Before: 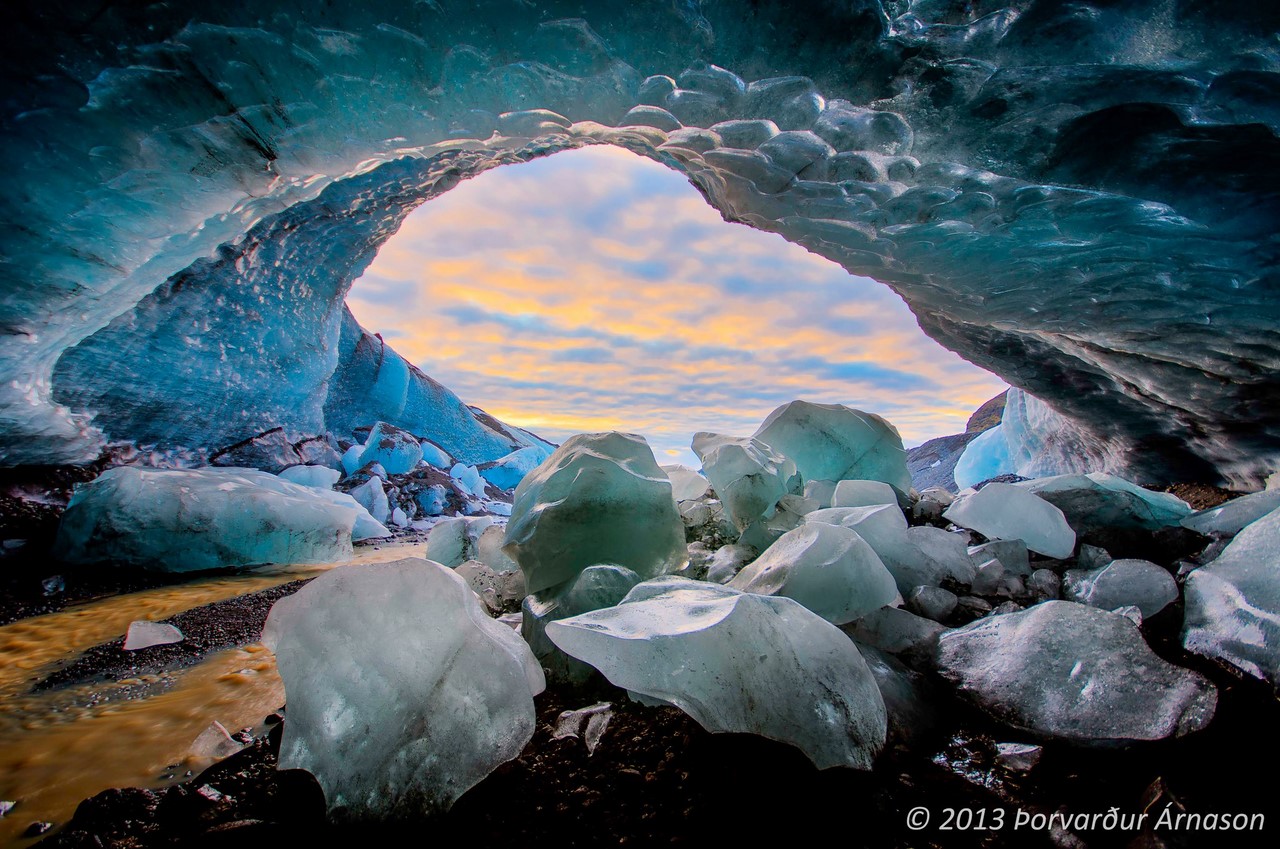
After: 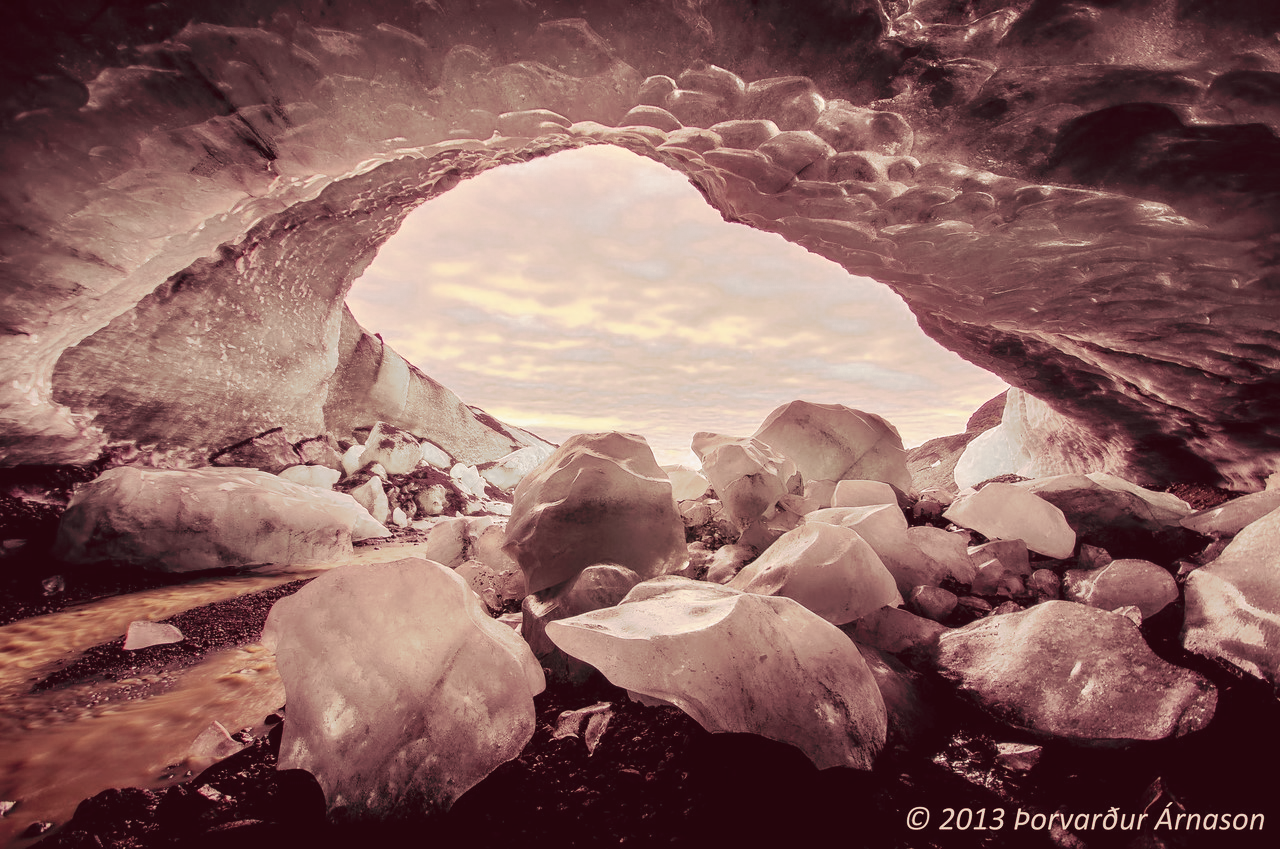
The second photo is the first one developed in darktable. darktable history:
tone curve: curves: ch0 [(0, 0) (0.003, 0.024) (0.011, 0.029) (0.025, 0.044) (0.044, 0.072) (0.069, 0.104) (0.1, 0.131) (0.136, 0.159) (0.177, 0.191) (0.224, 0.245) (0.277, 0.298) (0.335, 0.354) (0.399, 0.428) (0.468, 0.503) (0.543, 0.596) (0.623, 0.684) (0.709, 0.781) (0.801, 0.843) (0.898, 0.946) (1, 1)], preserve colors none
color look up table: target L [93.89, 92.75, 91.23, 83.76, 79.41, 78.52, 71.8, 69.47, 61.57, 51.82, 22.09, 3.943, 200.39, 88.82, 79.69, 68.29, 72.95, 59.35, 66.59, 55.69, 57.39, 54.43, 43.8, 36.33, 30.47, 25.55, 97.54, 76.26, 74.21, 83.47, 90.79, 80.8, 62.77, 91.53, 59.67, 85.07, 79.7, 43.71, 43.02, 43.71, 61, 16.31, 91.99, 94.02, 80.33, 91.02, 72, 35.51, 33.63], target a [-2.923, -4.447, -12.66, -7.278, 2.289, -12.1, -1.019, -13.23, 7.24, 1.045, 7.067, 7.49, 0, -0.318, 11.66, 8.619, 26.61, 15.24, 11.29, 54.82, 45.15, 29.14, 52.3, 43.24, 26.61, 27.87, 0.27, 8.391, 23.81, 11.48, 3.993, 2.435, 55.69, 0.264, 58.47, 7.025, 2.62, 27.2, 41.72, 39.85, 10.46, 28.85, -4.968, 2.12, -1.003, -0.452, 5.643, 14.95, 19.49], target b [7.661, 15.53, 8.13, 31.75, 26.43, 26.74, 15.97, 30.31, 20.25, 24.2, 13.79, 1.961, 0, 31.83, 37.92, 18.82, 23.94, 12.91, 28.8, 18.23, 5.212, 19.84, 16.6, 15.88, 16.38, 7.98, 5.106, 15.33, 7.656, -5.887, -3.233, 15.75, -12.66, -2.936, -38.63, -4.113, 14.19, 2.695, -6.178, -12.29, 12.06, -0.004, 0.644, -0.569, 13.72, -1.501, 10.11, 7.214, 7.27], num patches 49
